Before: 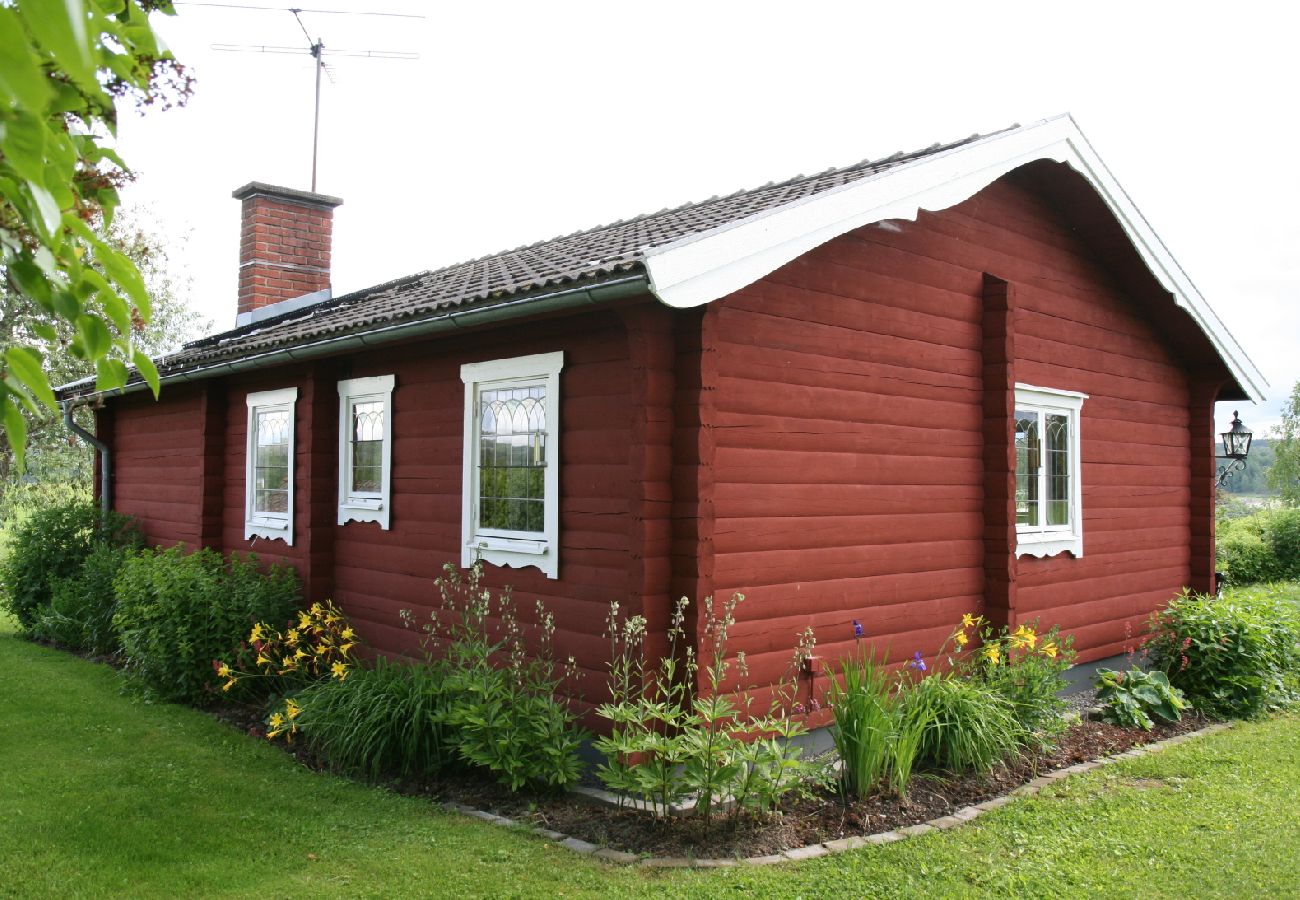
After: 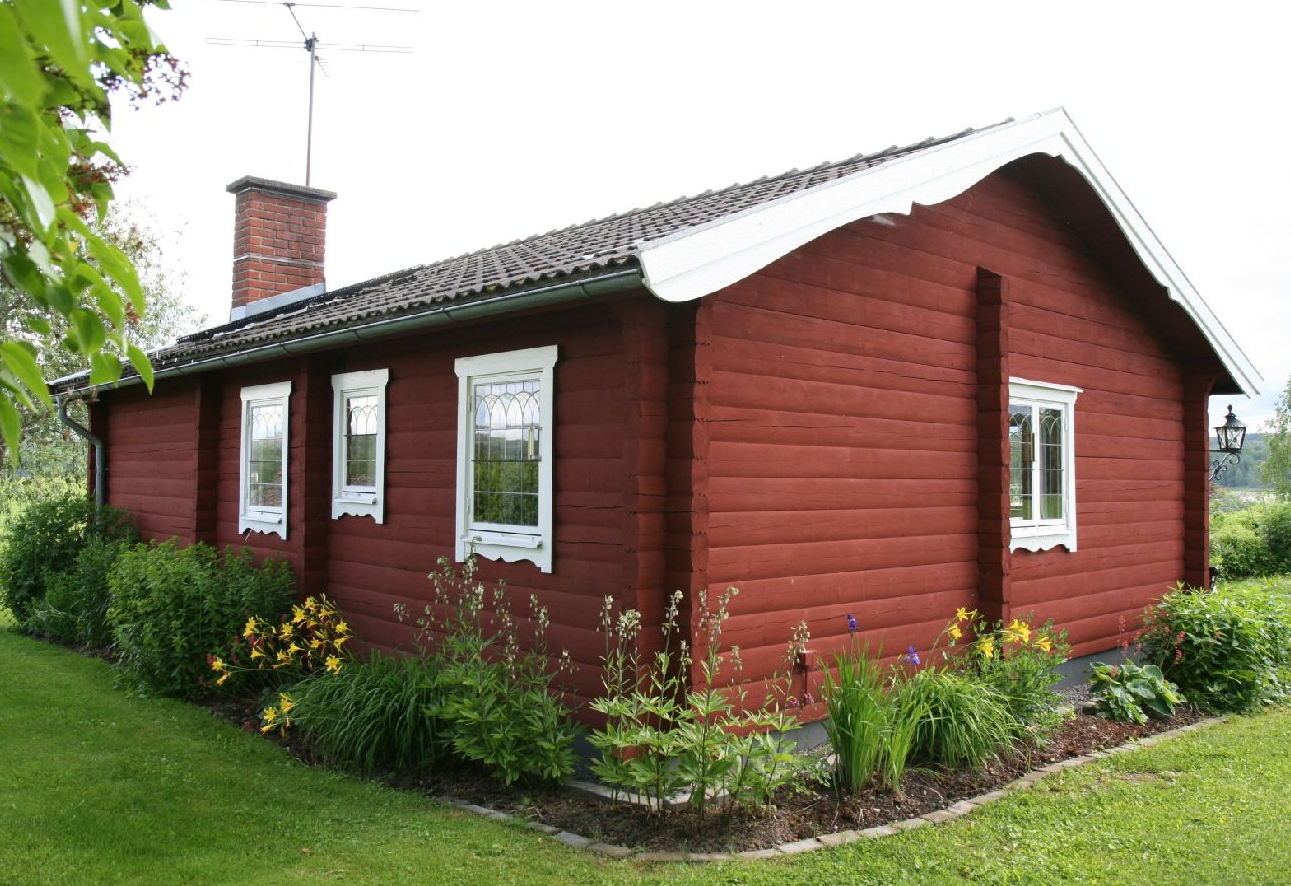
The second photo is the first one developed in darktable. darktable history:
crop: left 0.485%, top 0.73%, right 0.204%, bottom 0.791%
